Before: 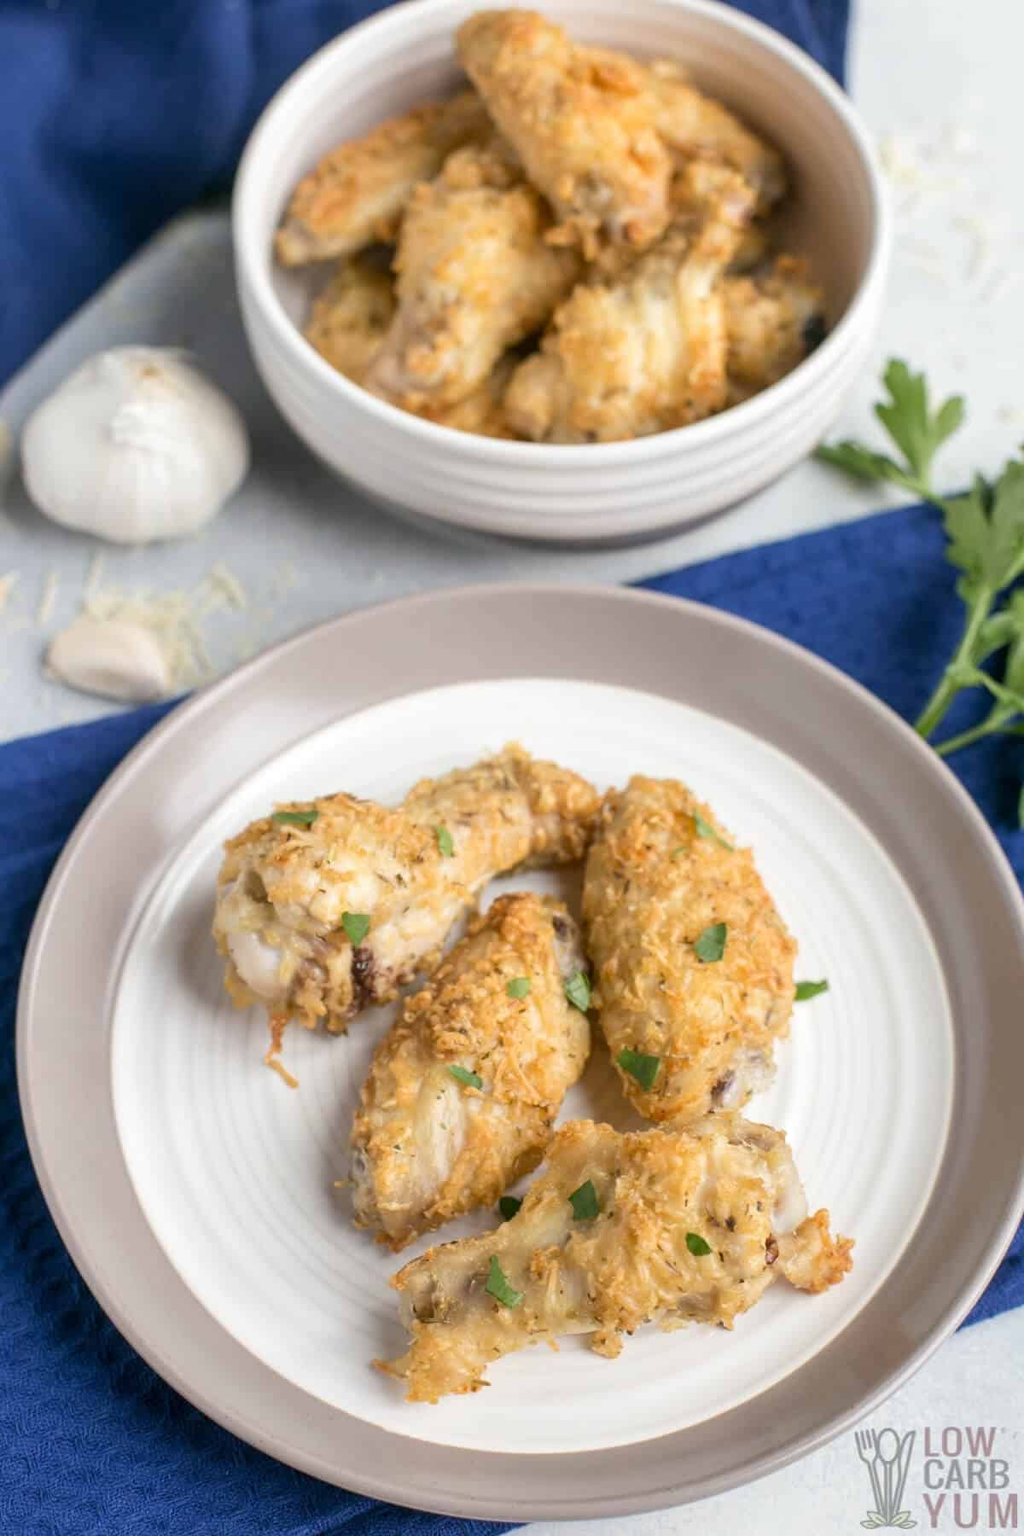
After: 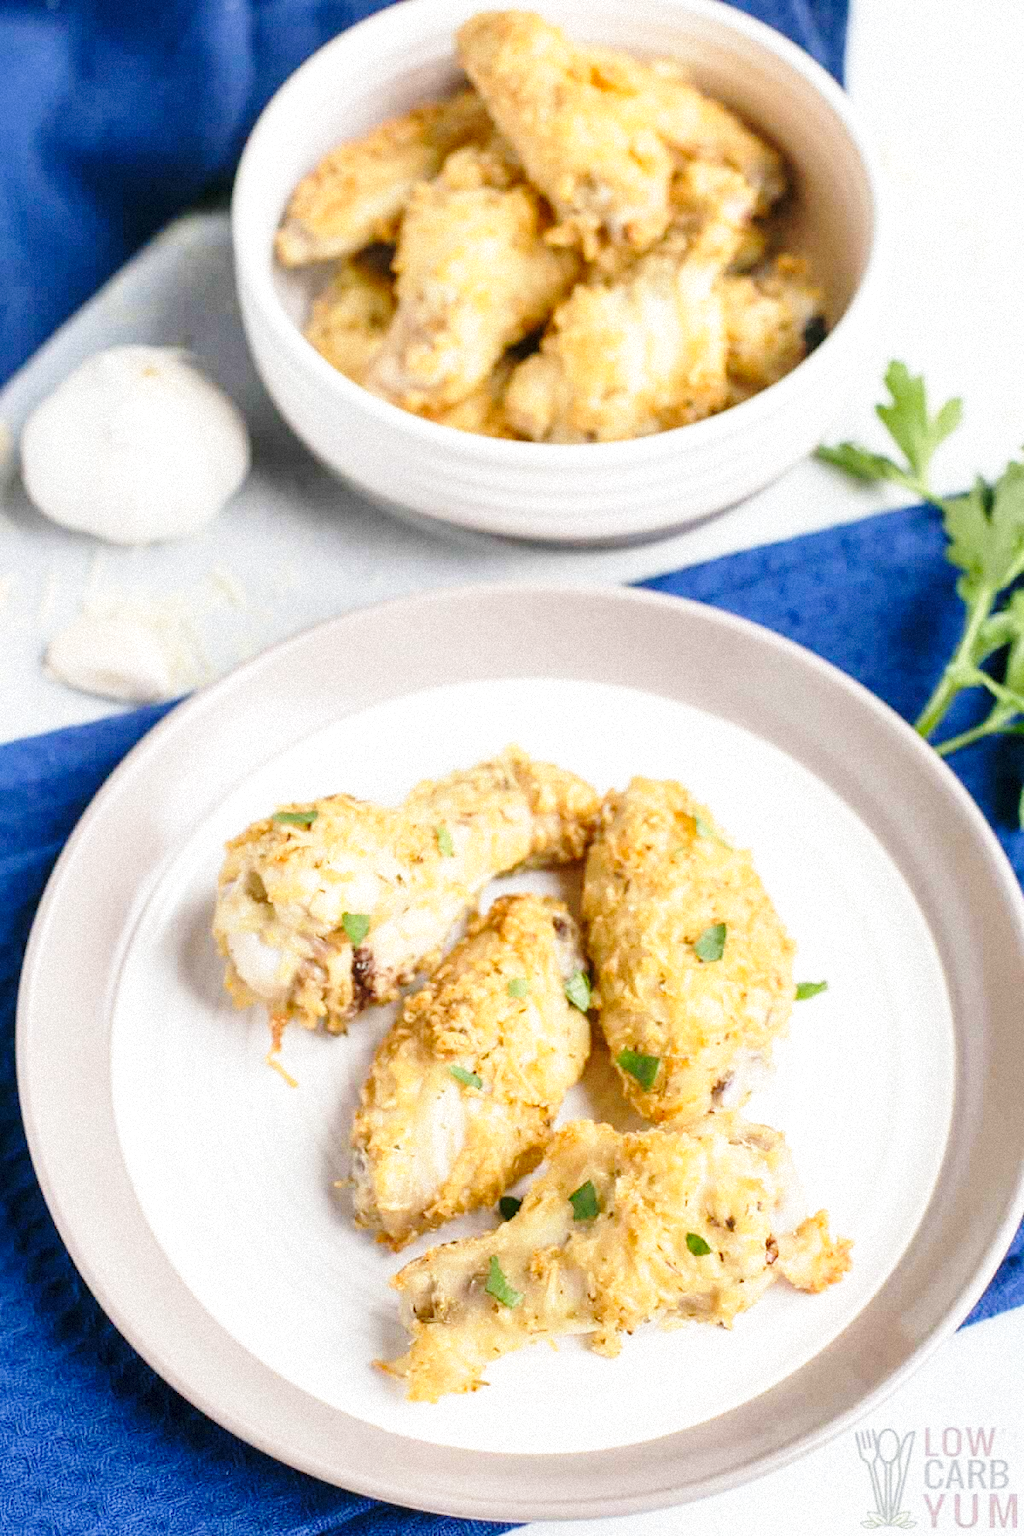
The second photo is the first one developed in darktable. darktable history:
base curve: curves: ch0 [(0, 0) (0.028, 0.03) (0.121, 0.232) (0.46, 0.748) (0.859, 0.968) (1, 1)], preserve colors none
exposure: exposure 0.2 EV, compensate highlight preservation false
grain: mid-tones bias 0%
